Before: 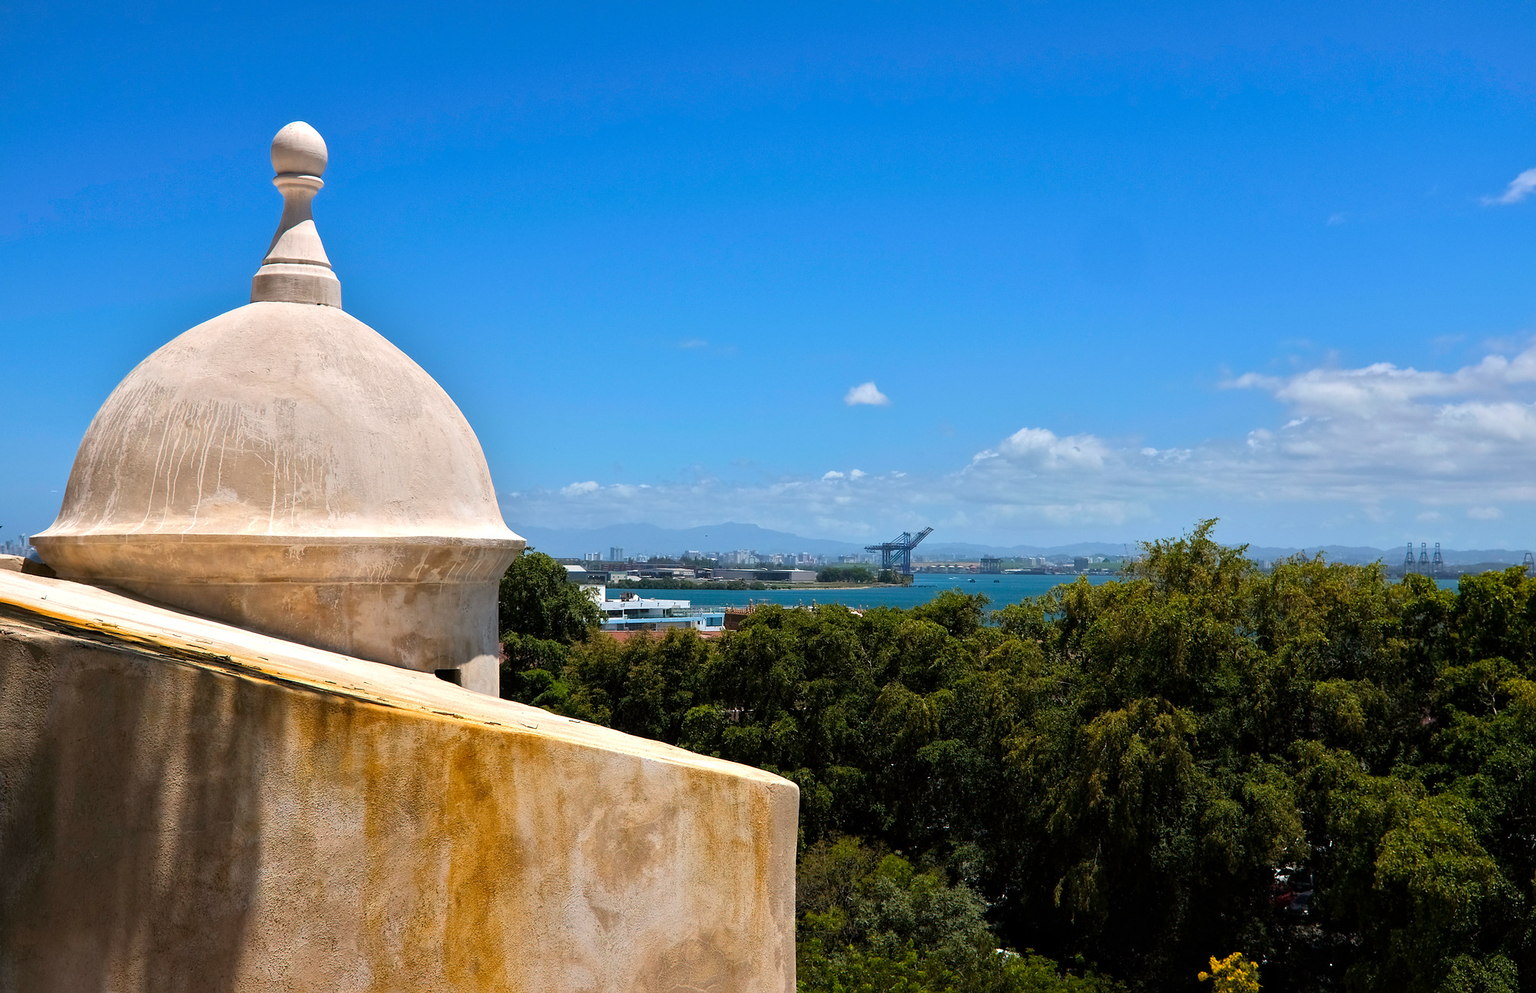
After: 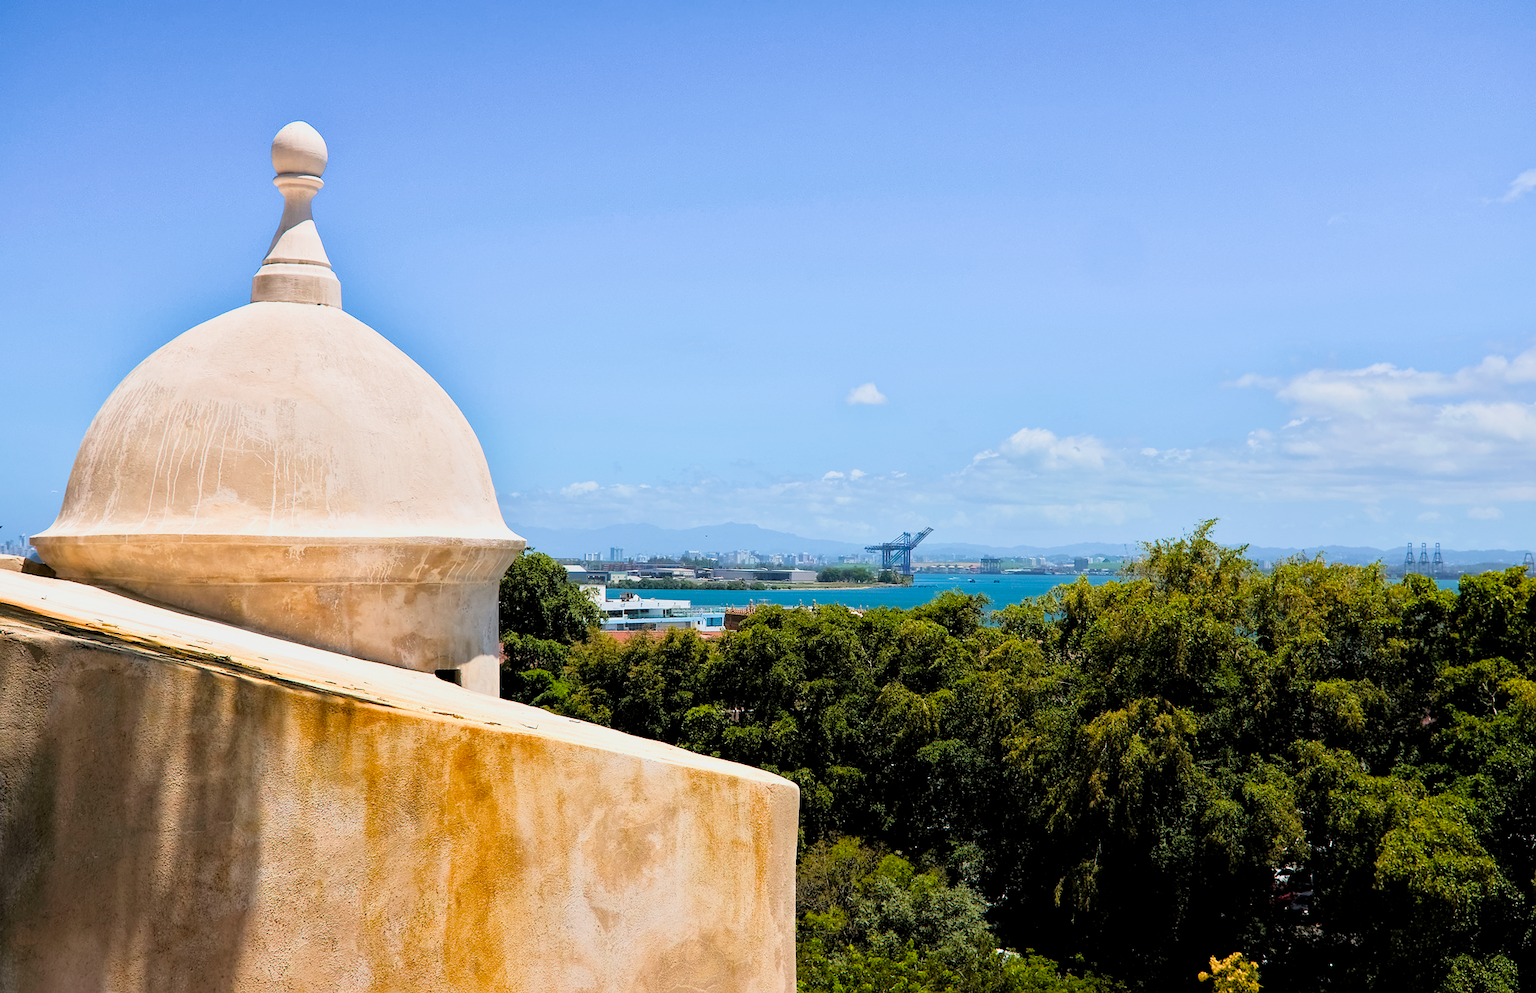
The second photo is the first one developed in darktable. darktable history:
filmic rgb: black relative exposure -8.79 EV, white relative exposure 4.98 EV, threshold 3 EV, target black luminance 0%, hardness 3.77, latitude 66.33%, contrast 0.822, shadows ↔ highlights balance 20%, color science v5 (2021), contrast in shadows safe, contrast in highlights safe, enable highlight reconstruction true
exposure: exposure 1 EV, compensate highlight preservation false
denoise (profiled): strength 0.4, preserve shadows 1.31, scattering 0.016, a [-1, 0, 0], compensate highlight preservation false
color balance rgb: linear chroma grading › global chroma 10%, global vibrance 10%, contrast 15%, saturation formula JzAzBz (2021)
